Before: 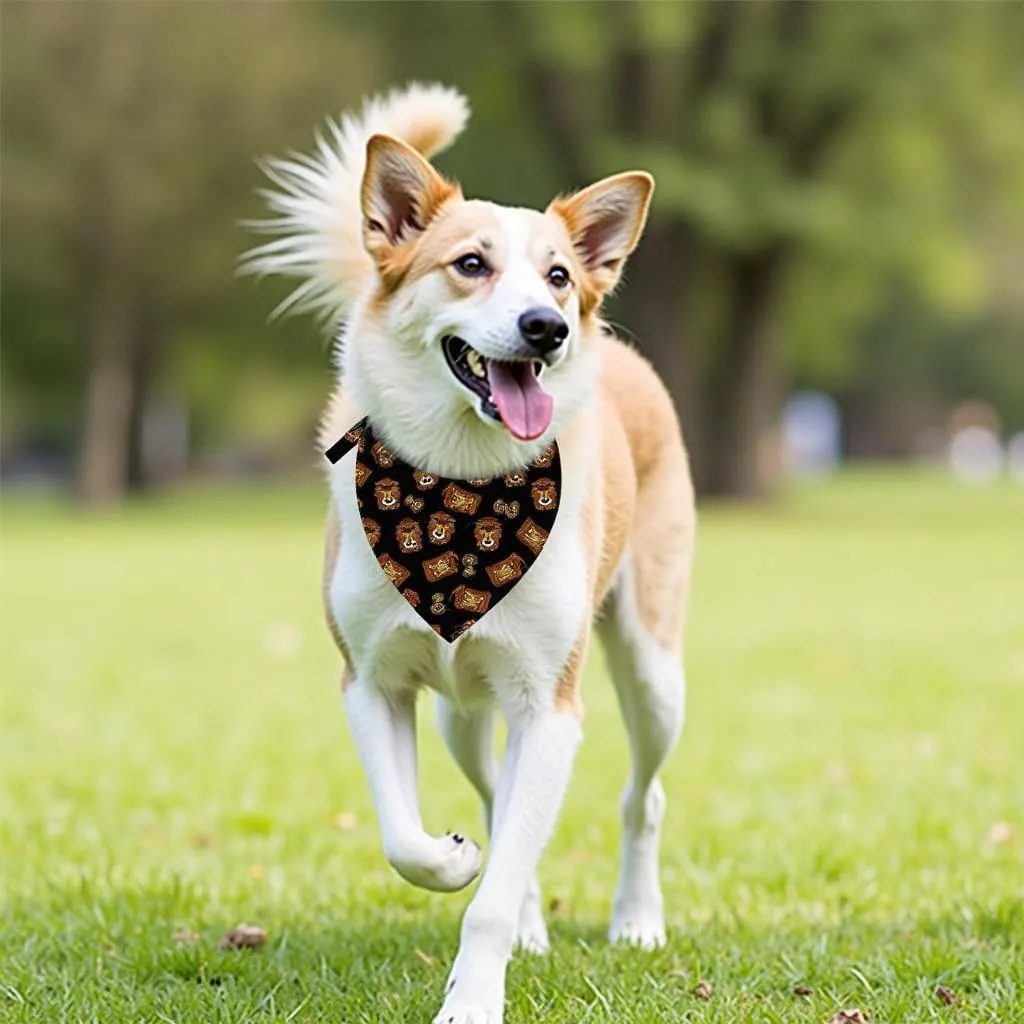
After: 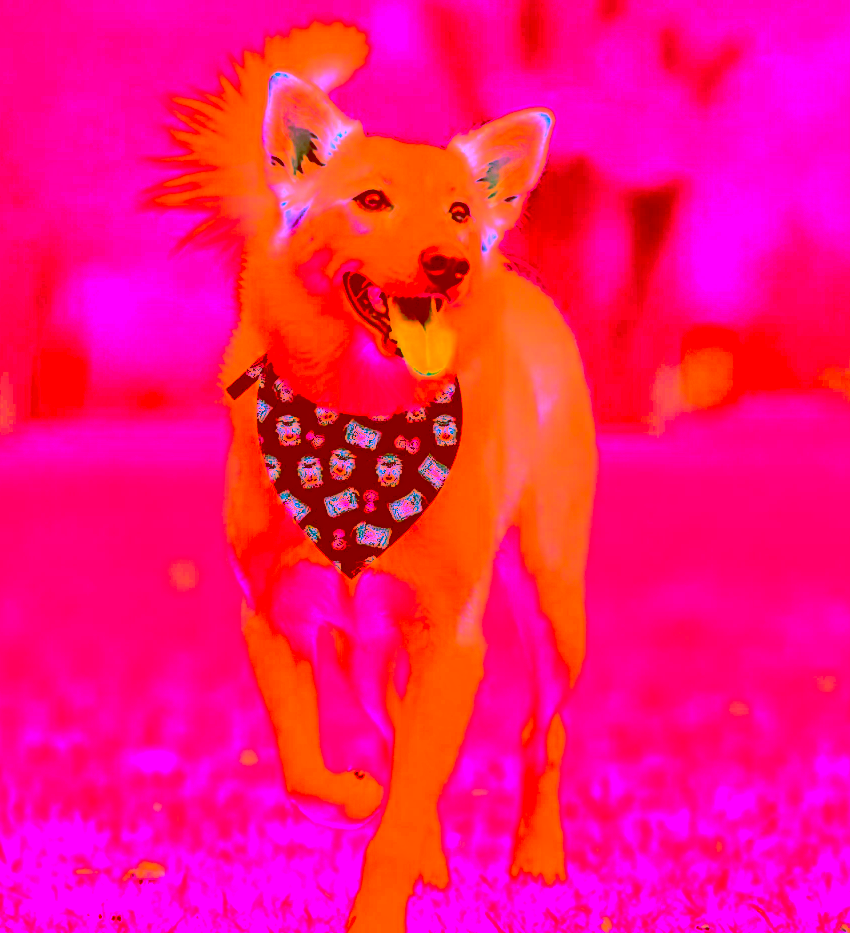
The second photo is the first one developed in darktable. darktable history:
color correction: highlights a* -39.64, highlights b* -39.82, shadows a* -39.67, shadows b* -39.61, saturation -2.99
contrast brightness saturation: contrast 0.074
tone curve: curves: ch0 [(0, 0) (0.003, 0.046) (0.011, 0.052) (0.025, 0.059) (0.044, 0.069) (0.069, 0.084) (0.1, 0.107) (0.136, 0.133) (0.177, 0.171) (0.224, 0.216) (0.277, 0.293) (0.335, 0.371) (0.399, 0.481) (0.468, 0.577) (0.543, 0.662) (0.623, 0.749) (0.709, 0.831) (0.801, 0.891) (0.898, 0.942) (1, 1)], preserve colors none
crop: left 9.764%, top 6.332%, right 7.131%, bottom 2.535%
filmic rgb: black relative exposure -7.37 EV, white relative exposure 5.07 EV, threshold 5.96 EV, hardness 3.2, contrast in shadows safe, enable highlight reconstruction true
exposure: exposure 1.134 EV, compensate exposure bias true, compensate highlight preservation false
